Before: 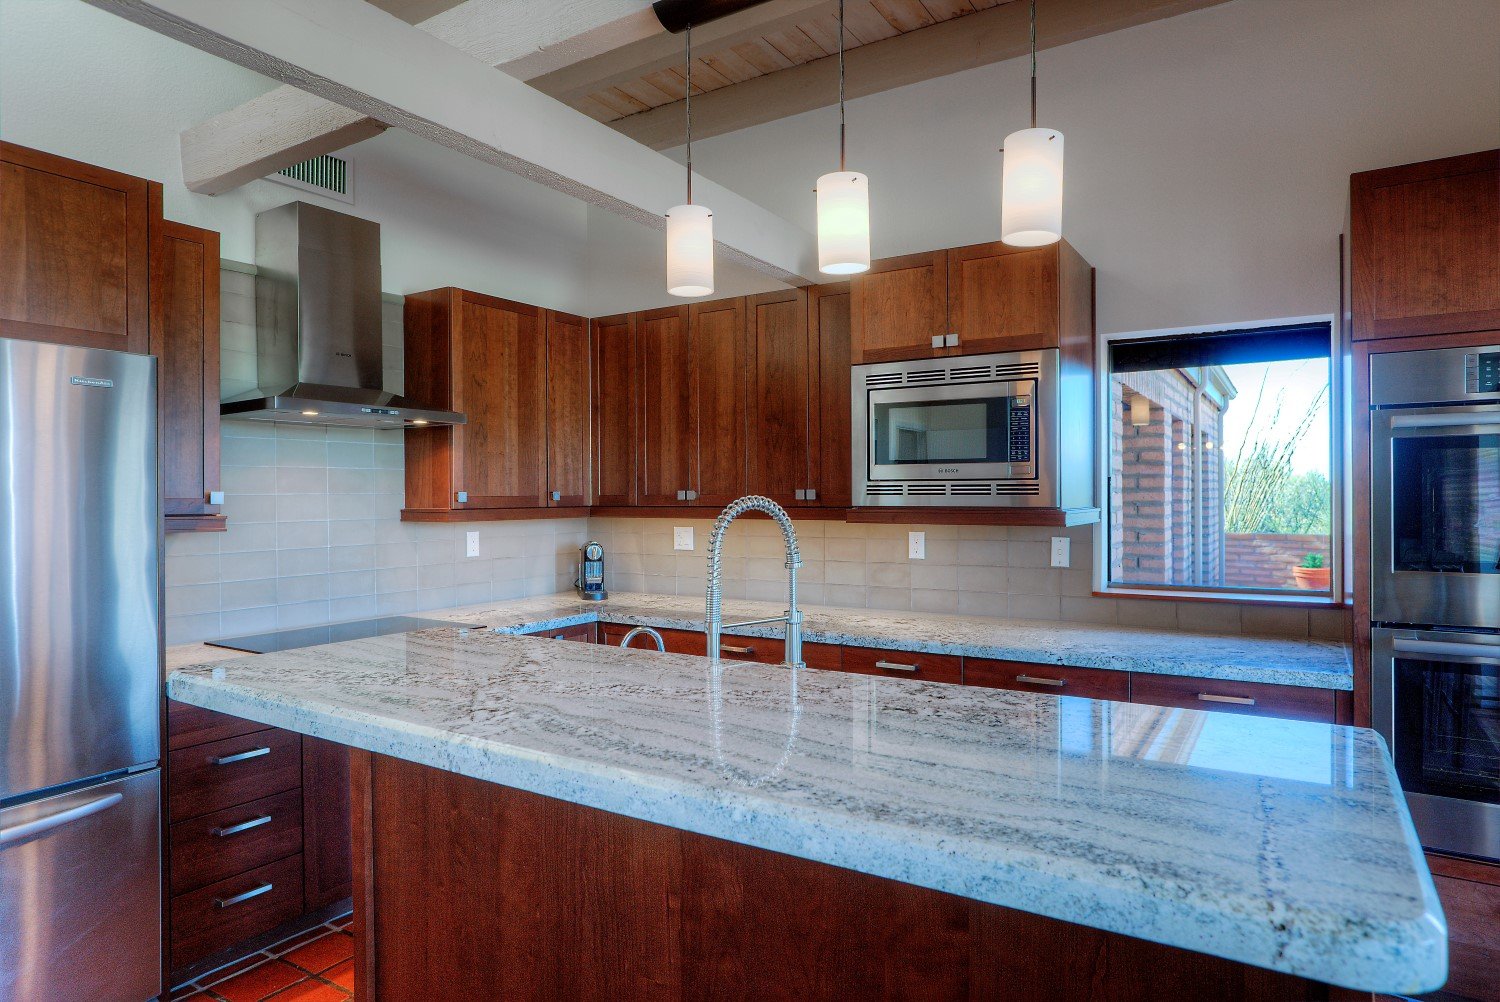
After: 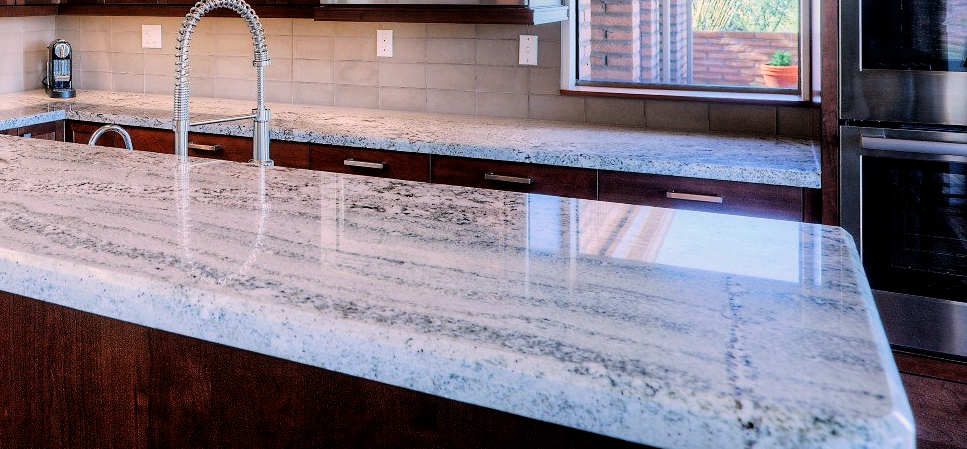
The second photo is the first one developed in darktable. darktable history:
filmic rgb: black relative exposure -5.42 EV, white relative exposure 2.85 EV, dynamic range scaling -37.73%, hardness 4, contrast 1.605, highlights saturation mix -0.93%
crop and rotate: left 35.509%, top 50.238%, bottom 4.934%
color correction: highlights a* 12.23, highlights b* 5.41
